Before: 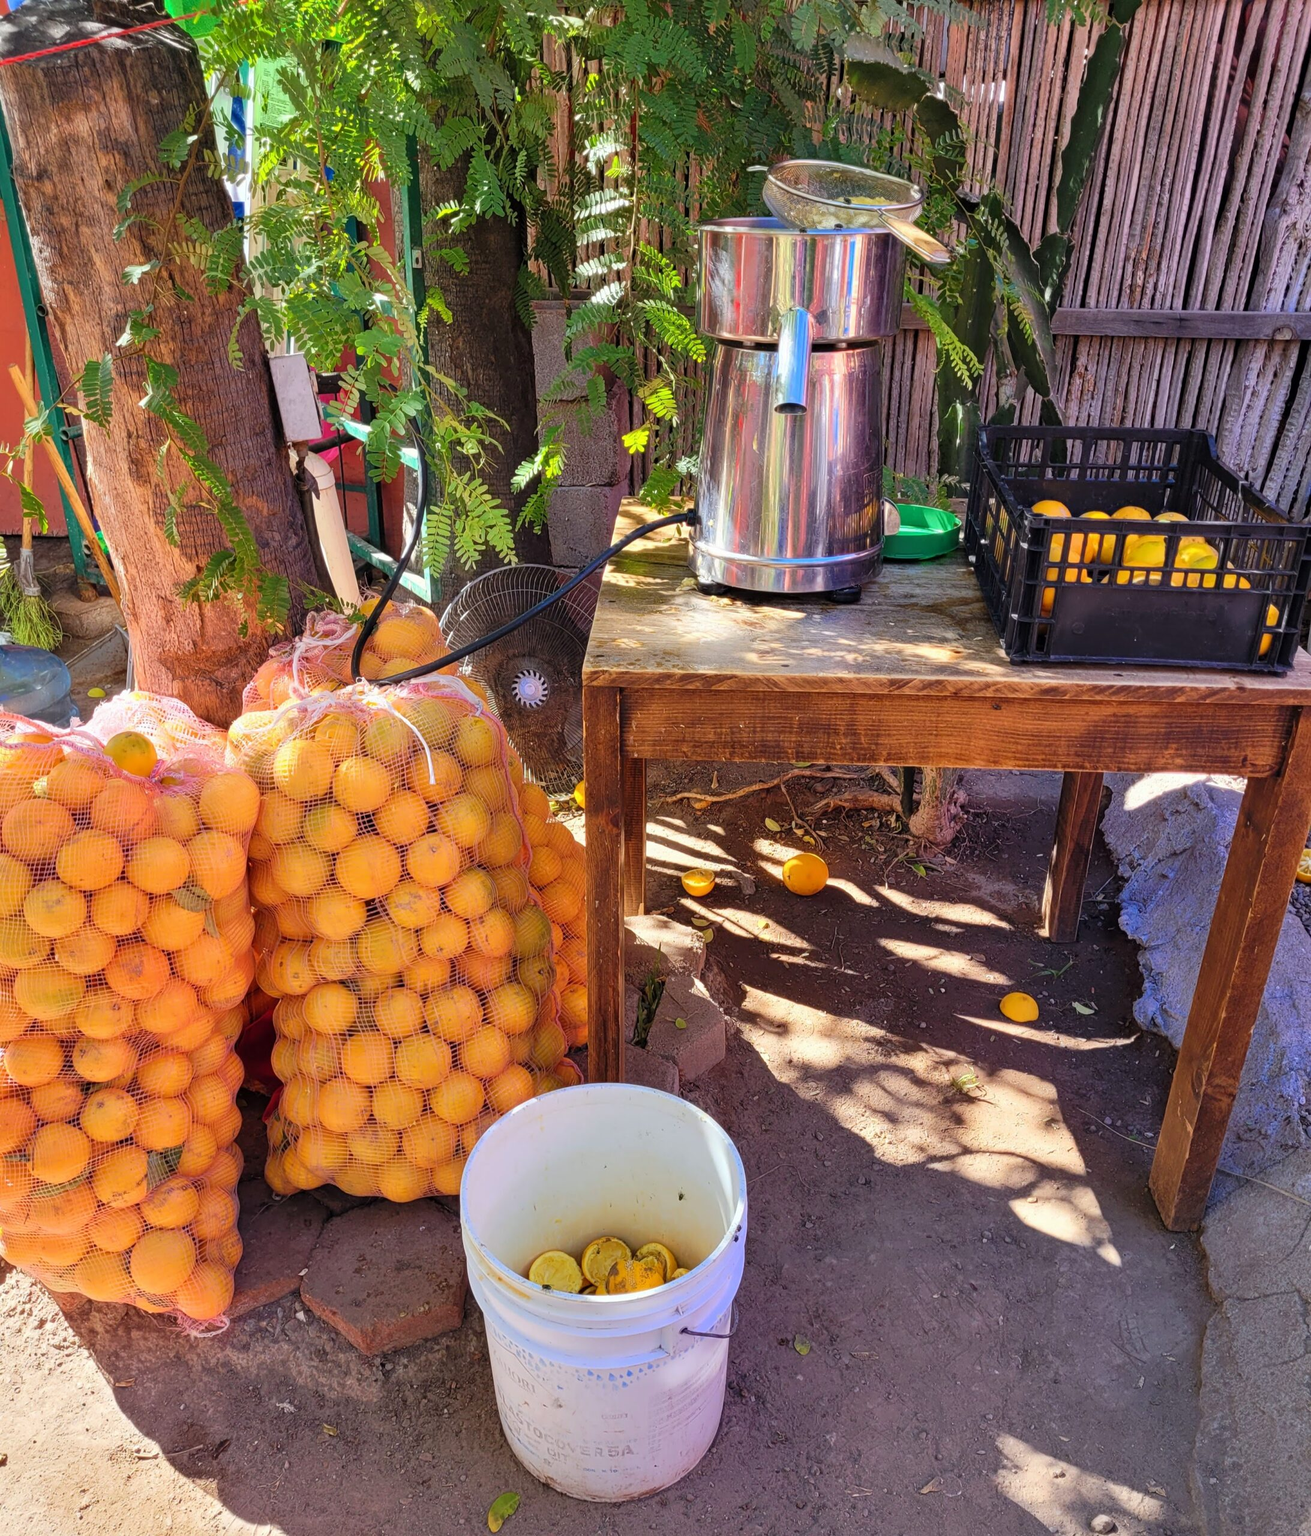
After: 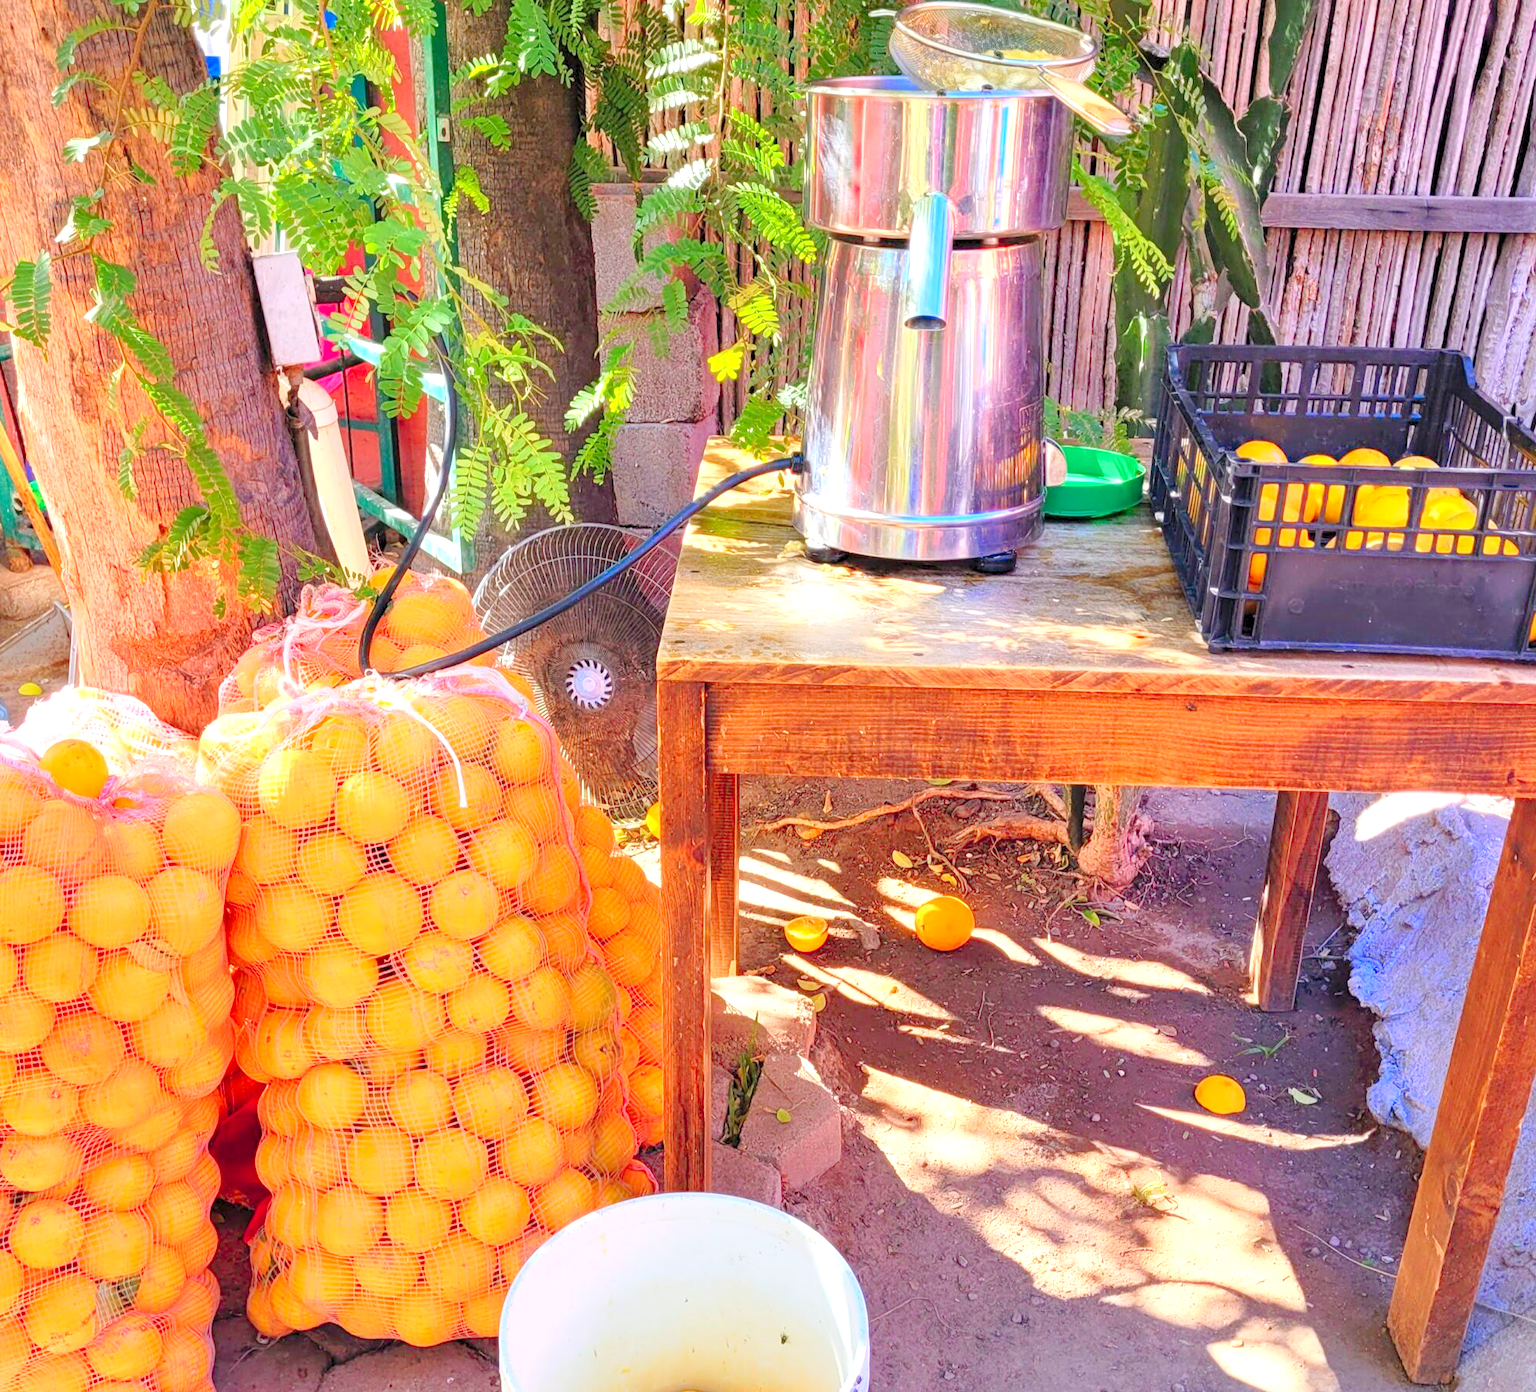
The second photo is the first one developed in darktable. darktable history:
levels: levels [0.008, 0.318, 0.836]
crop: left 5.596%, top 10.314%, right 3.534%, bottom 19.395%
